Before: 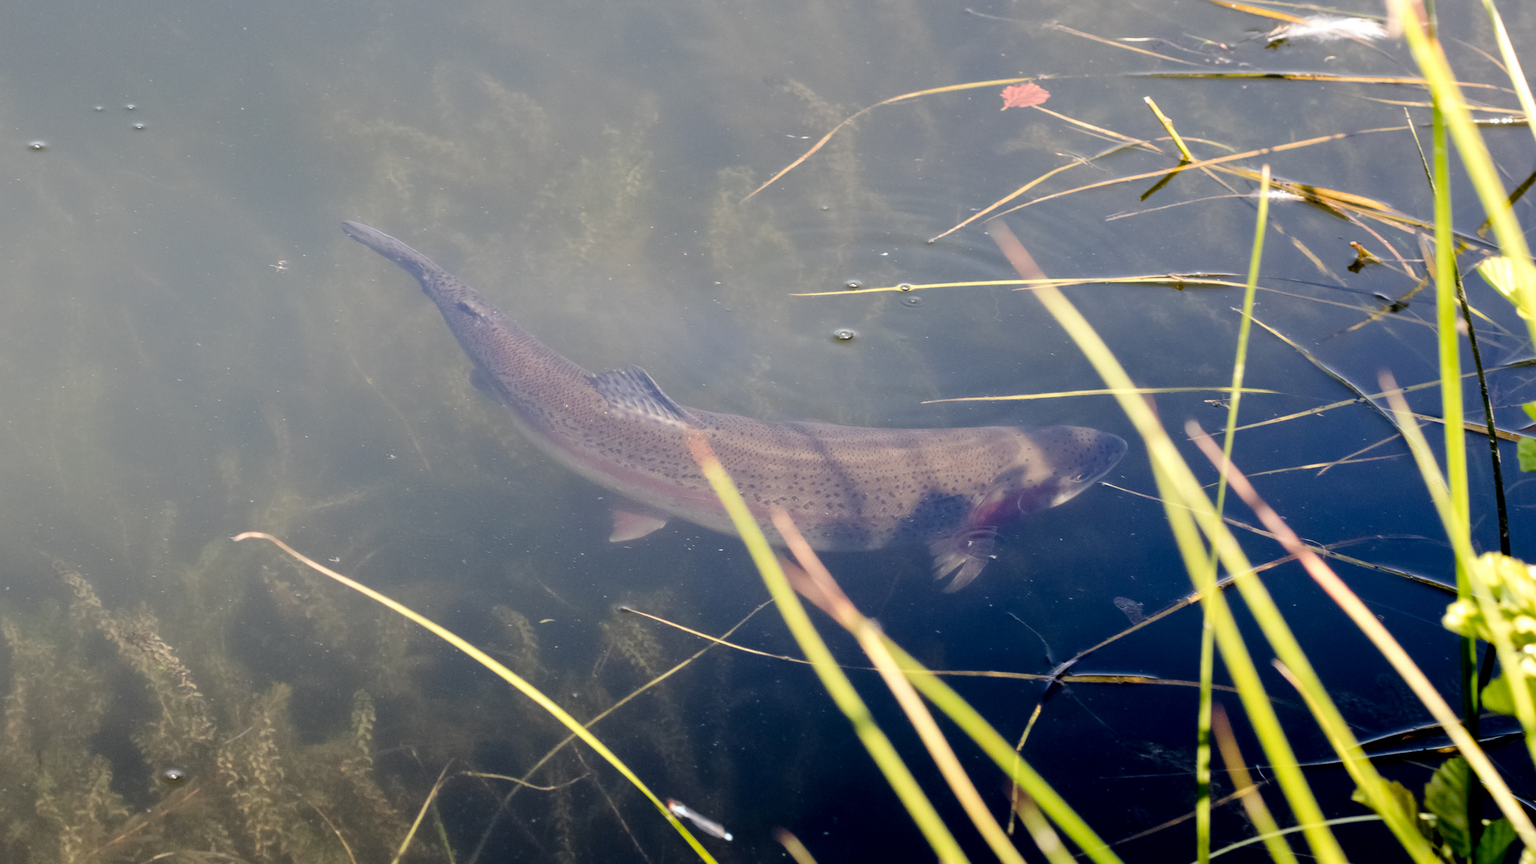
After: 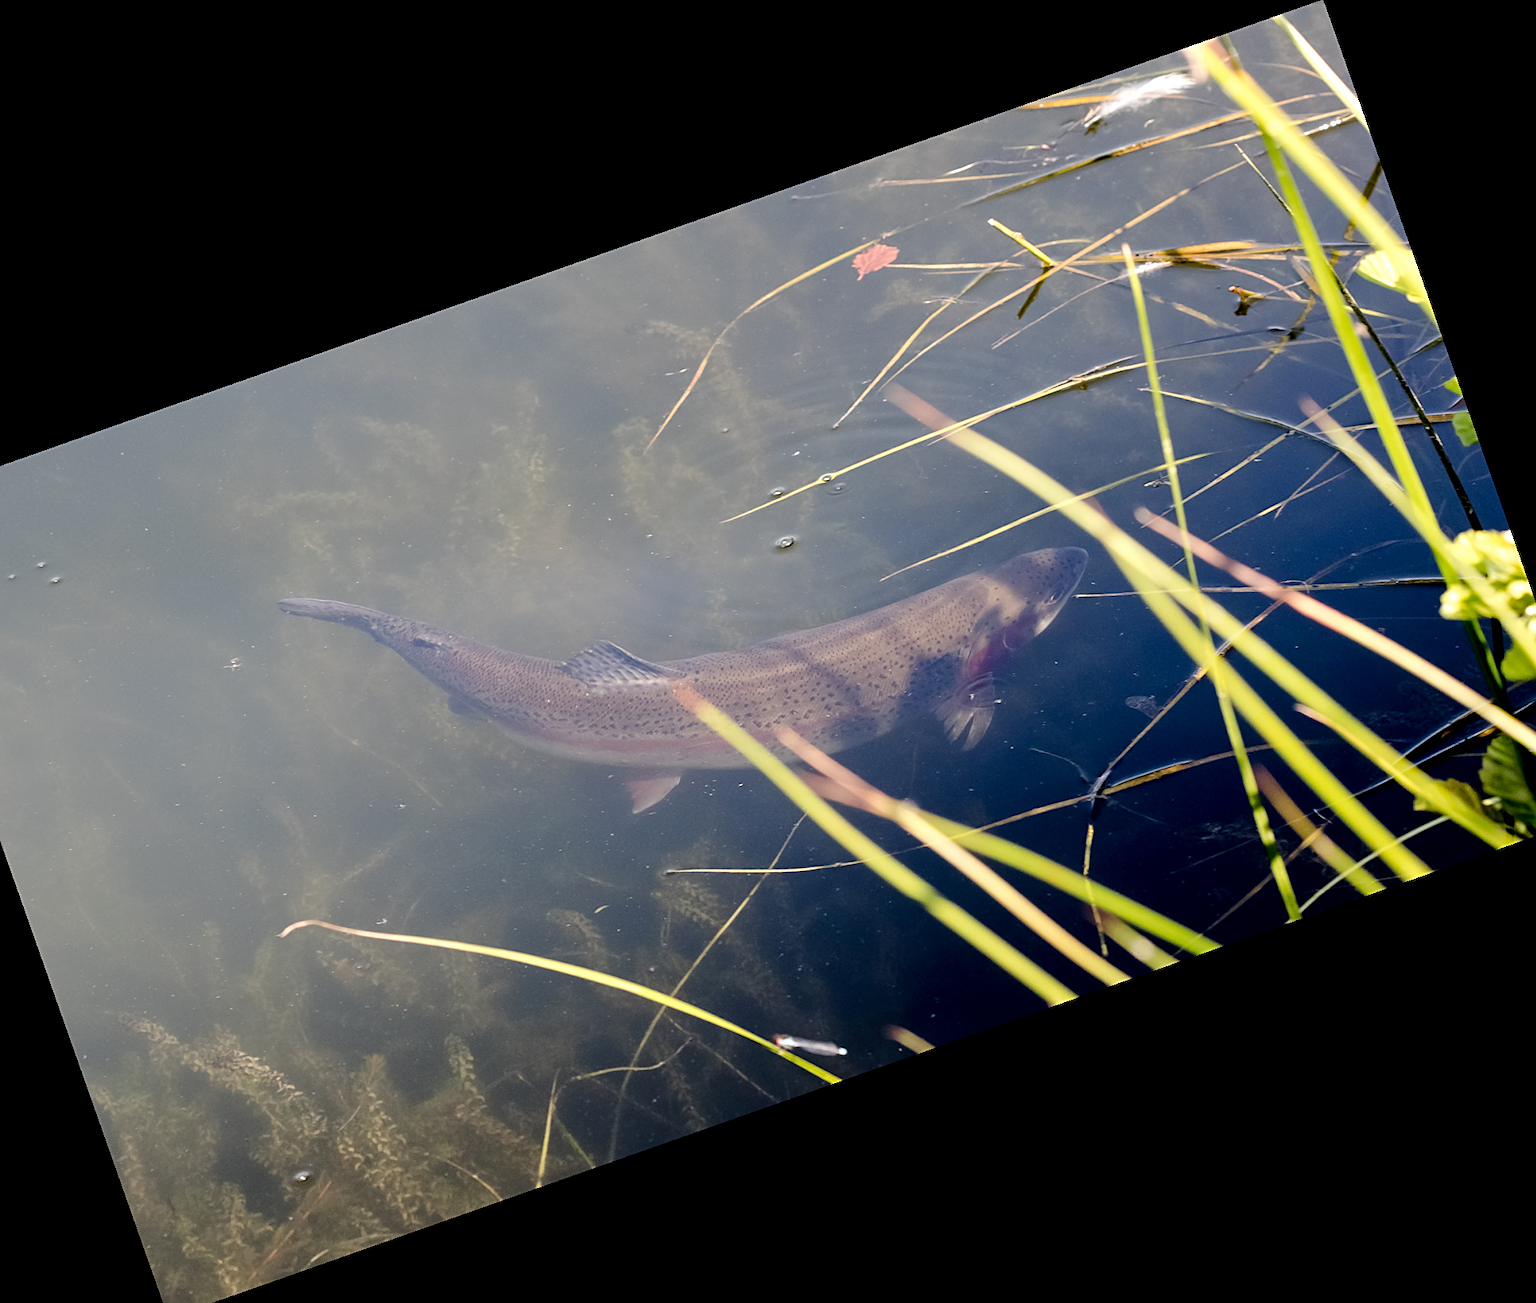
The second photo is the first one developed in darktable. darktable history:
sharpen: on, module defaults
crop and rotate: angle 19.43°, left 6.812%, right 4.125%, bottom 1.087%
